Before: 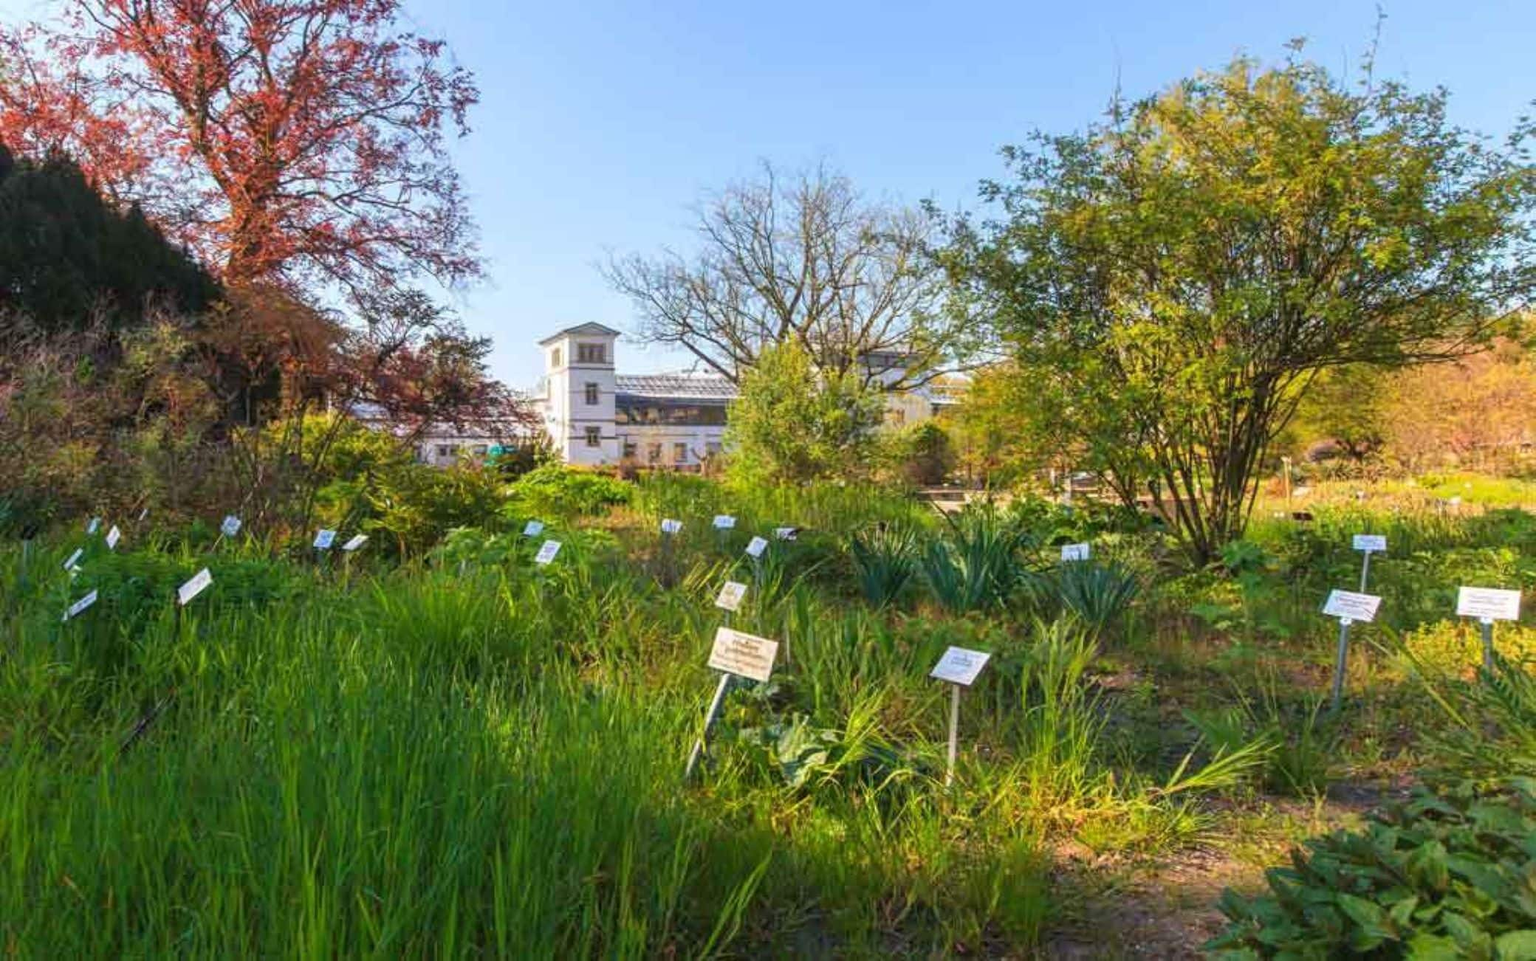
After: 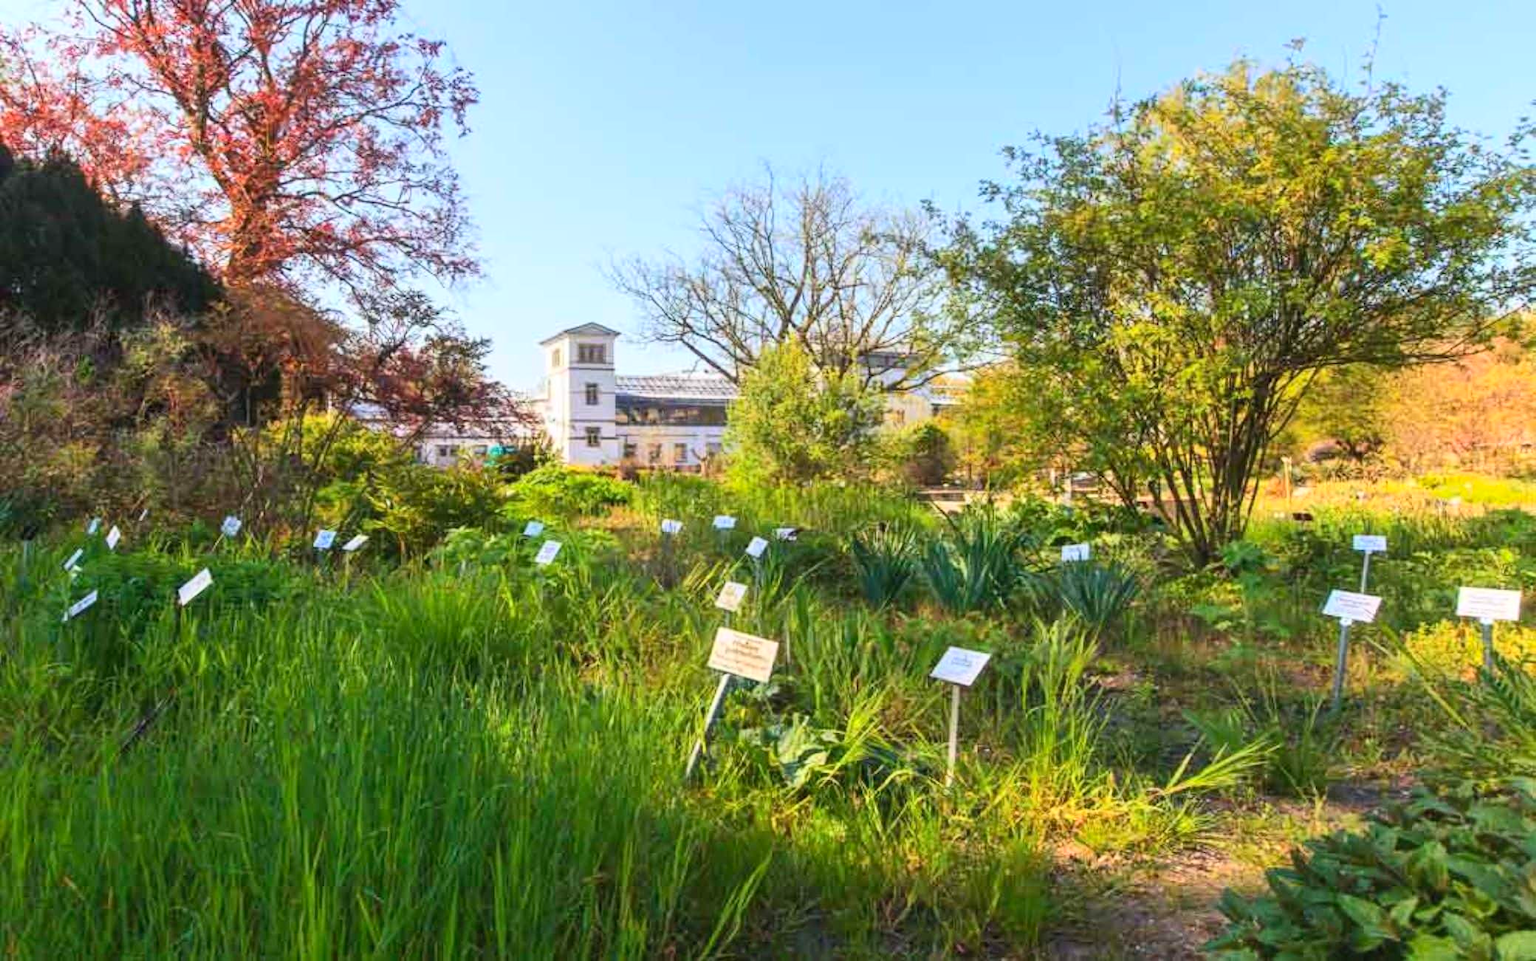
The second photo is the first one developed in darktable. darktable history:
contrast brightness saturation: contrast 0.203, brightness 0.146, saturation 0.145
